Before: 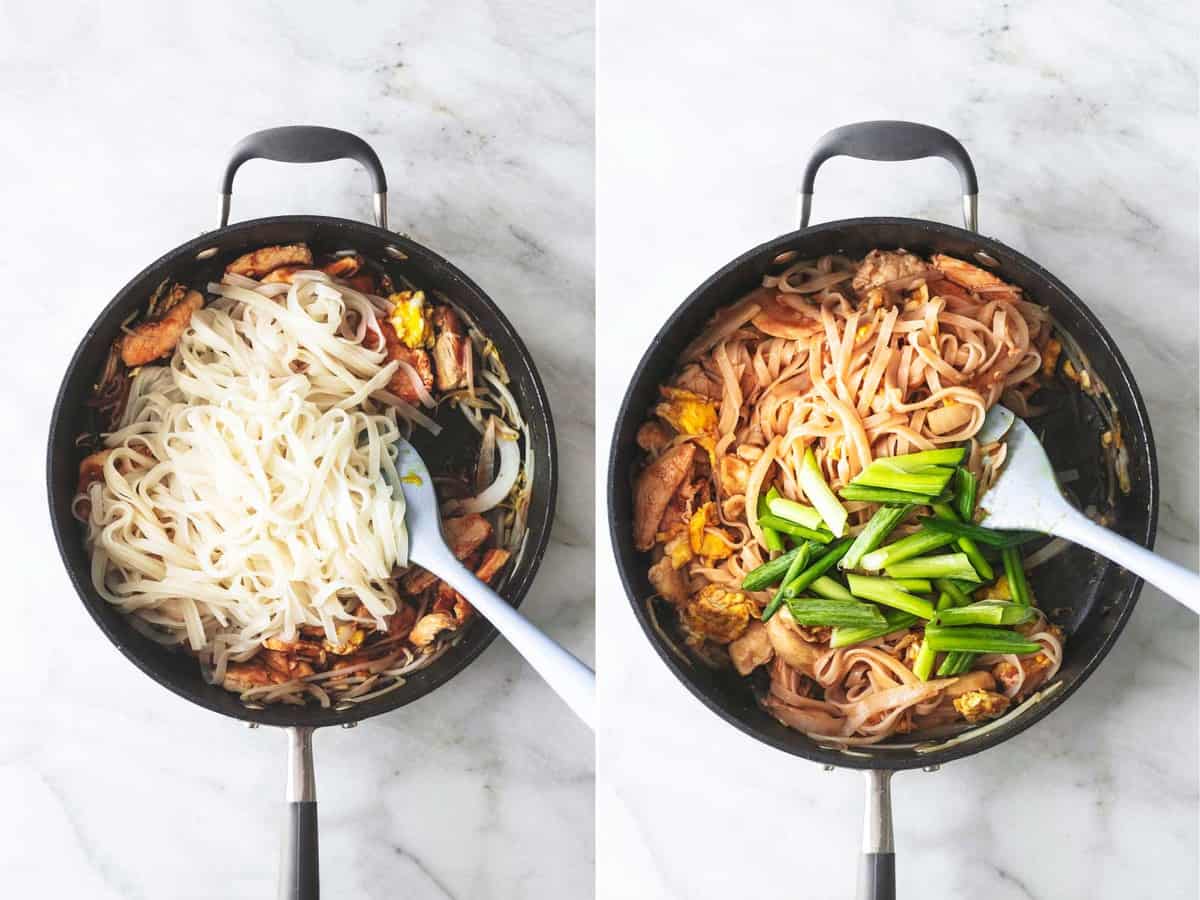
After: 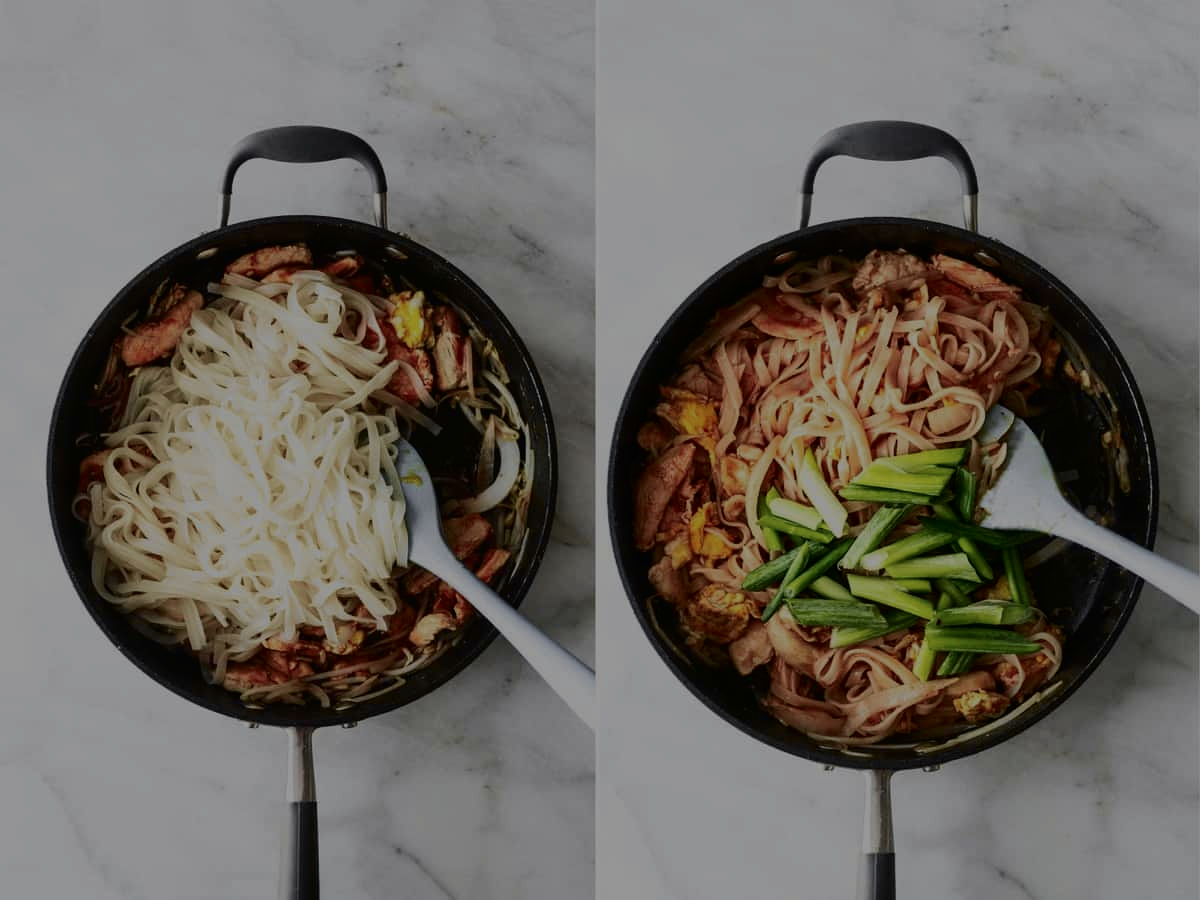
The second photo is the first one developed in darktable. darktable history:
tone curve: curves: ch0 [(0.003, 0) (0.066, 0.023) (0.149, 0.094) (0.264, 0.238) (0.395, 0.421) (0.517, 0.56) (0.688, 0.743) (0.813, 0.846) (1, 1)]; ch1 [(0, 0) (0.164, 0.115) (0.337, 0.332) (0.39, 0.398) (0.464, 0.461) (0.501, 0.5) (0.507, 0.503) (0.534, 0.537) (0.577, 0.59) (0.652, 0.681) (0.733, 0.749) (0.811, 0.796) (1, 1)]; ch2 [(0, 0) (0.337, 0.382) (0.464, 0.476) (0.501, 0.502) (0.527, 0.54) (0.551, 0.565) (0.6, 0.59) (0.687, 0.675) (1, 1)], color space Lab, independent channels, preserve colors none
exposure: exposure -1.953 EV, compensate exposure bias true, compensate highlight preservation false
